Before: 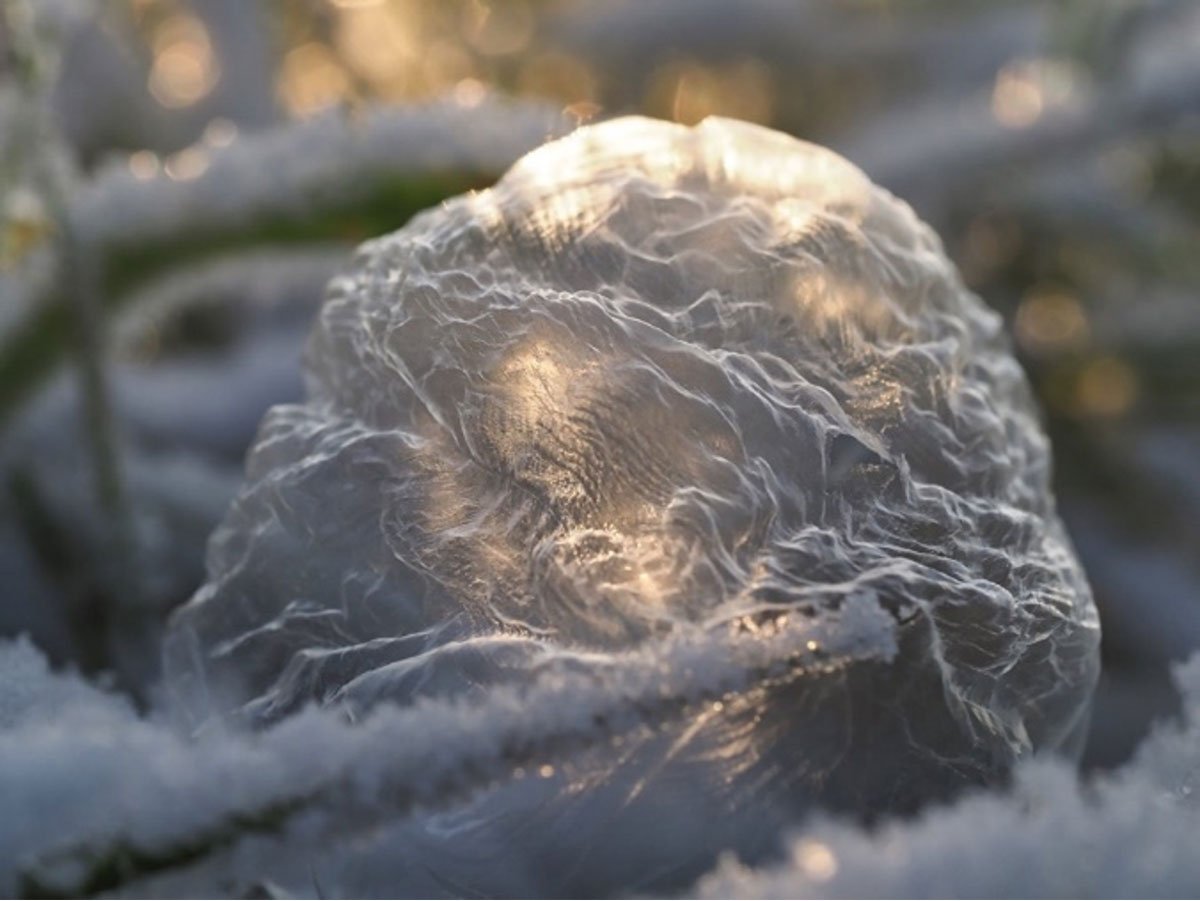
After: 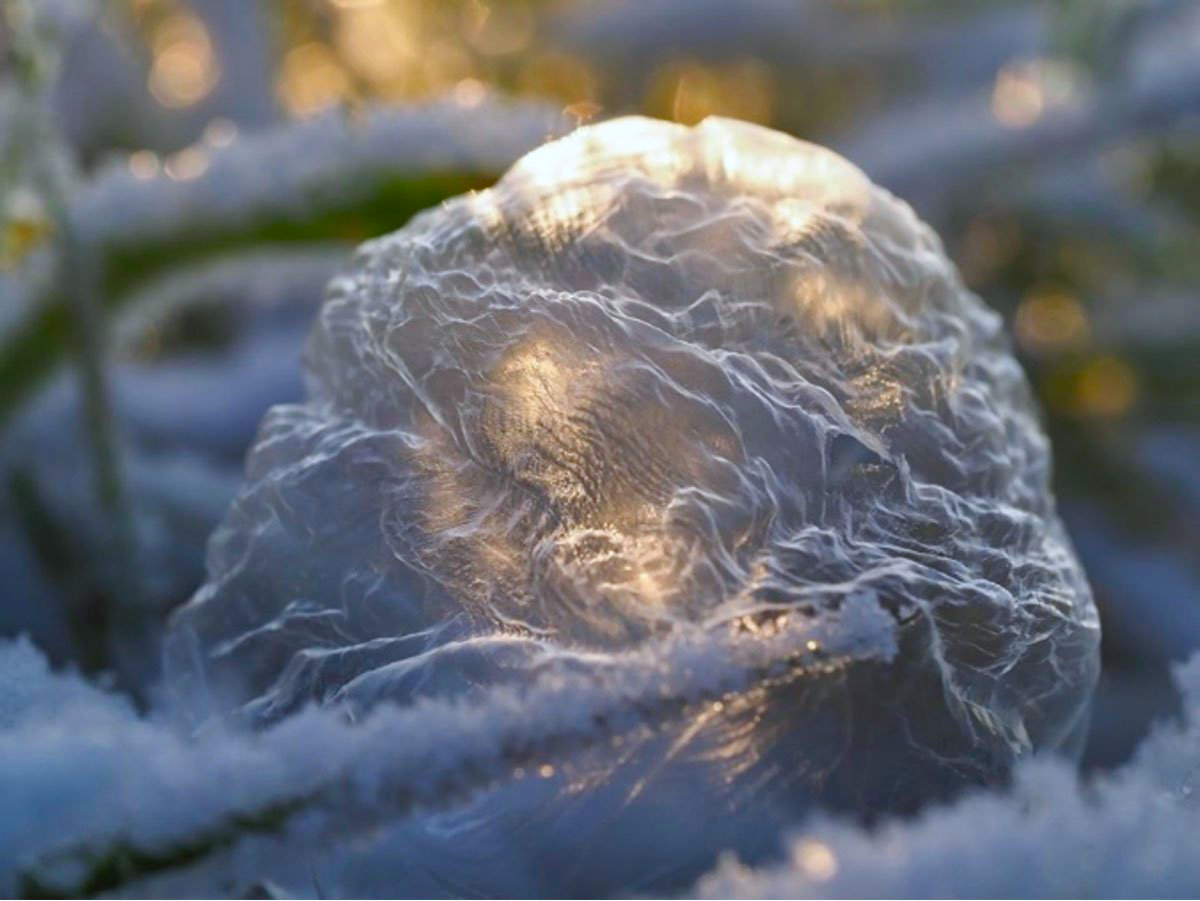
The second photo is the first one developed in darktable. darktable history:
white balance: red 0.967, blue 1.049
color balance rgb: perceptual saturation grading › global saturation 20%, perceptual saturation grading › highlights -25%, perceptual saturation grading › shadows 25%, global vibrance 50%
